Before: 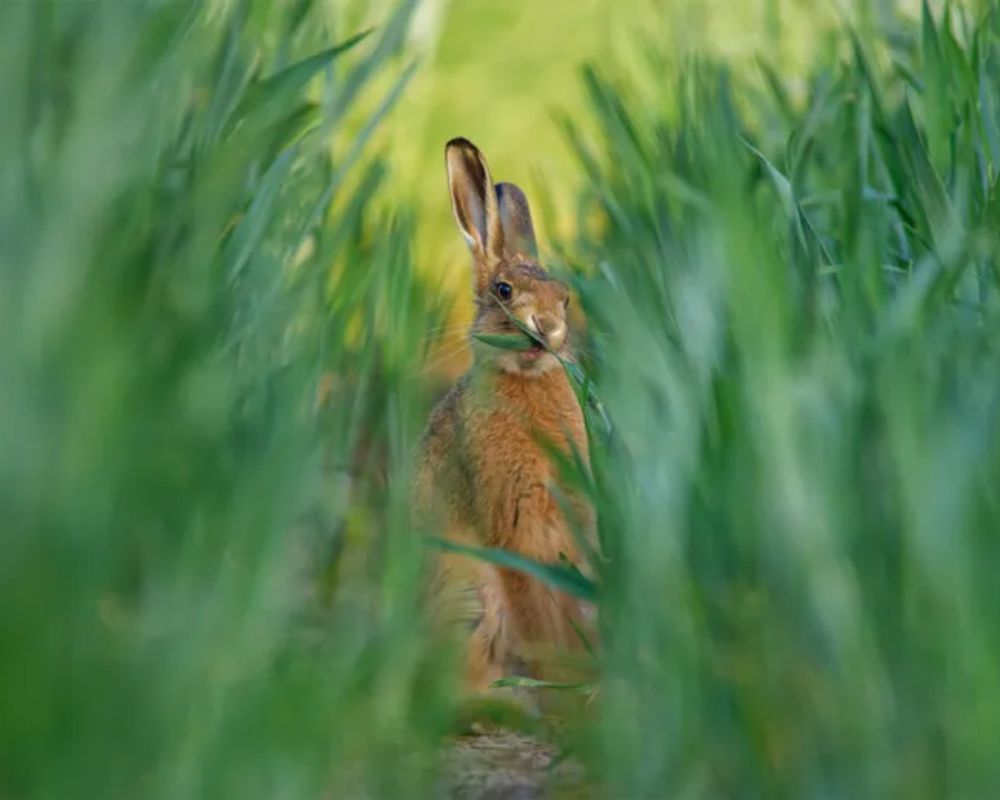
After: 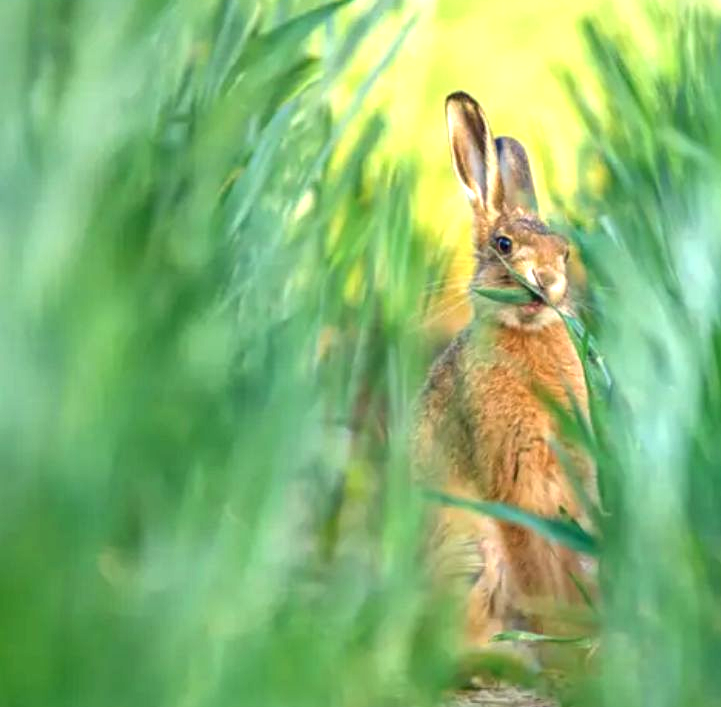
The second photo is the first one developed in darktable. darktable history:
exposure: black level correction 0, exposure 1.2 EV, compensate highlight preservation false
crop: top 5.778%, right 27.851%, bottom 5.769%
local contrast: on, module defaults
